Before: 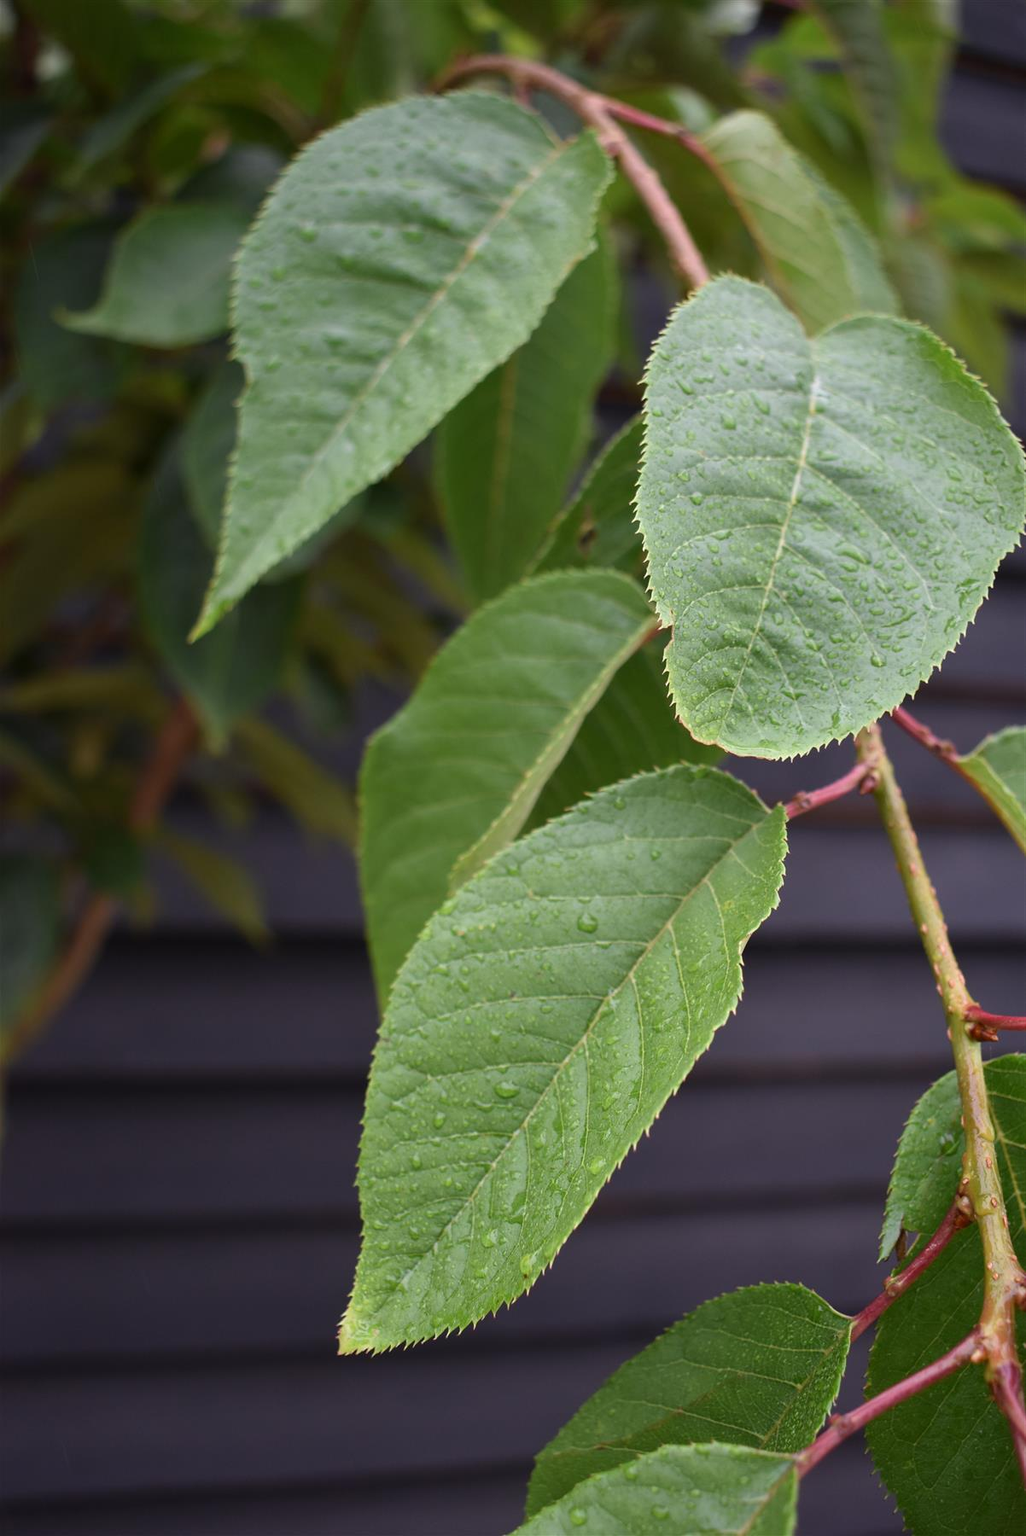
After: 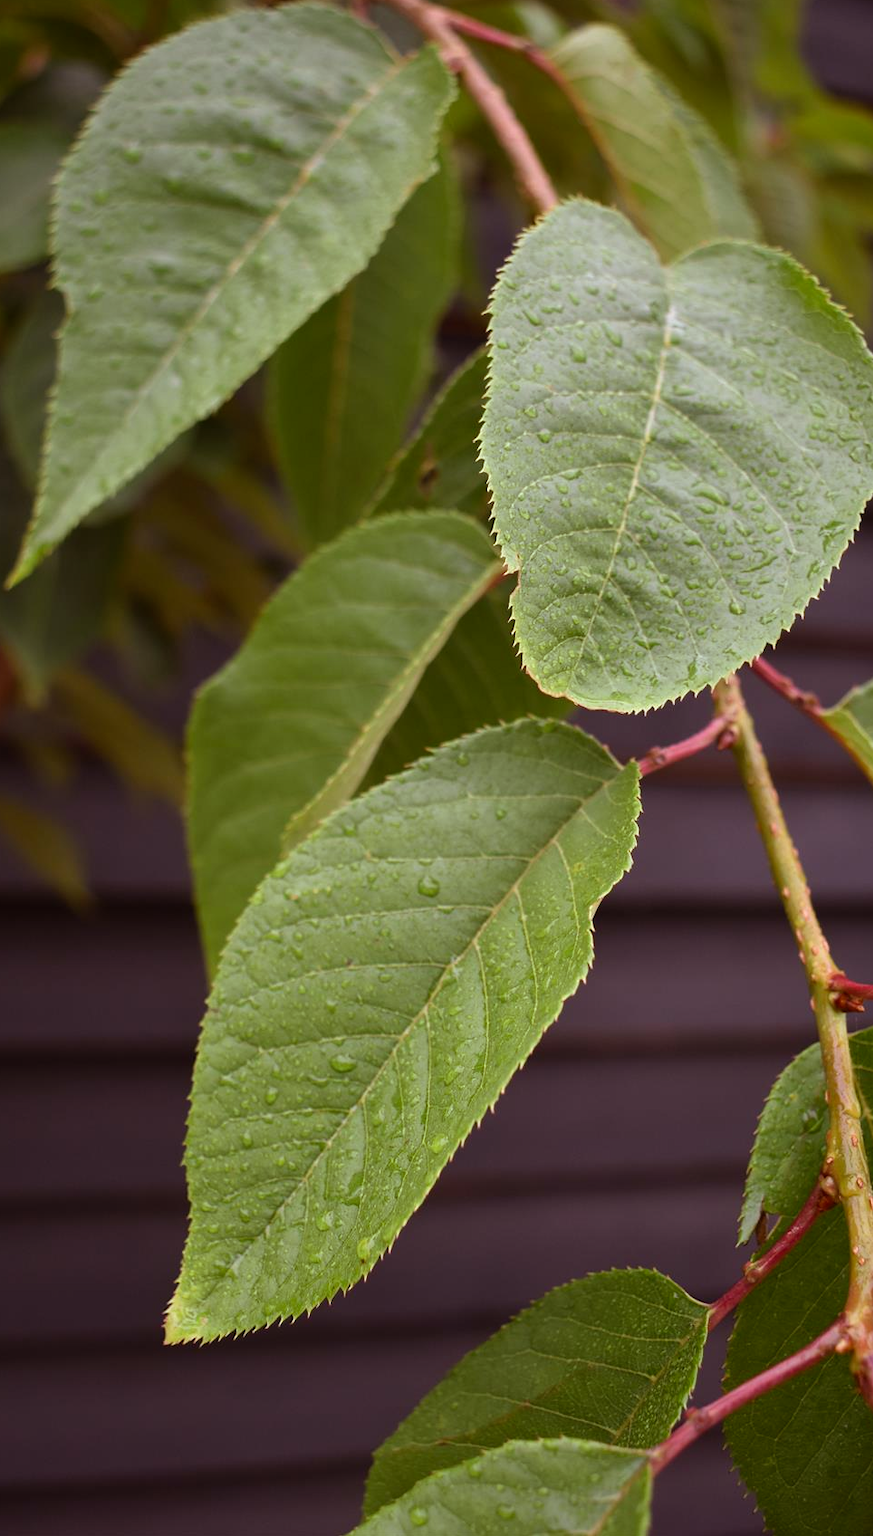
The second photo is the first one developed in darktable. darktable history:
crop and rotate: left 17.959%, top 5.771%, right 1.742%
rgb levels: mode RGB, independent channels, levels [[0, 0.5, 1], [0, 0.521, 1], [0, 0.536, 1]]
